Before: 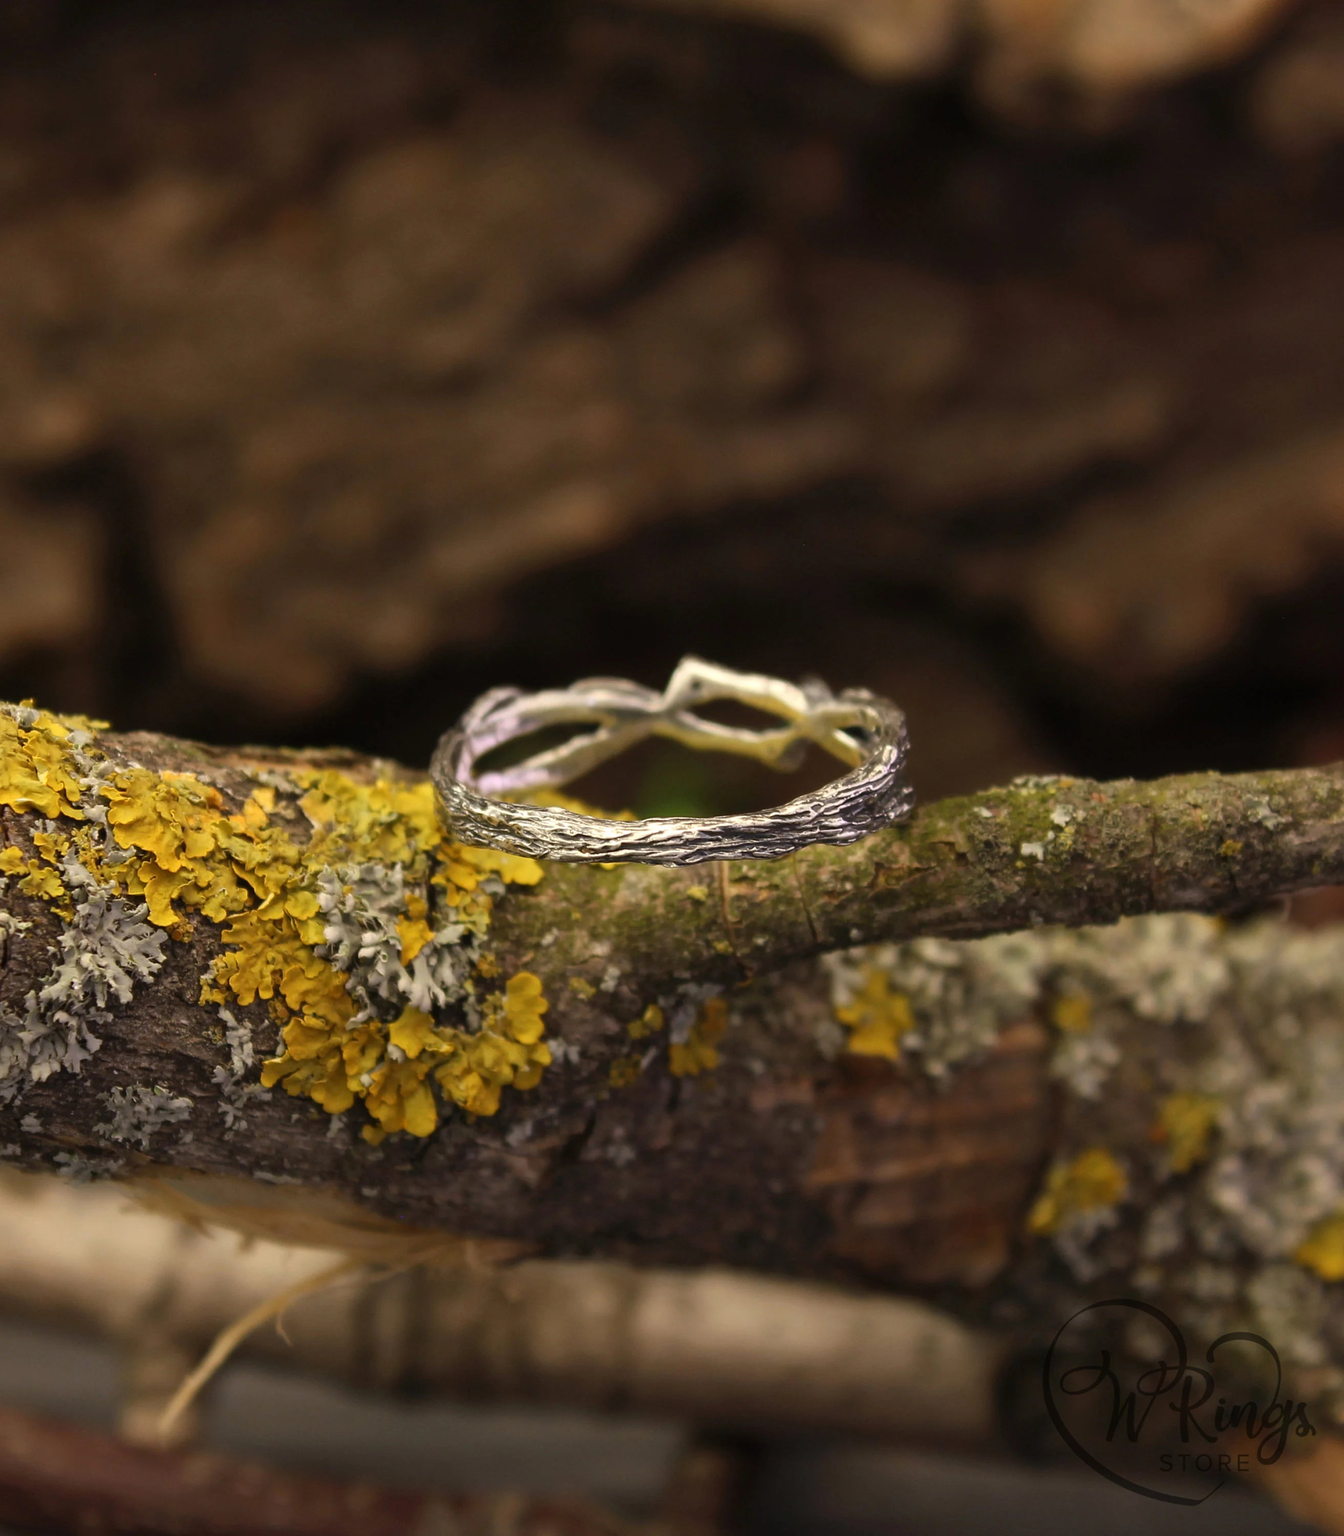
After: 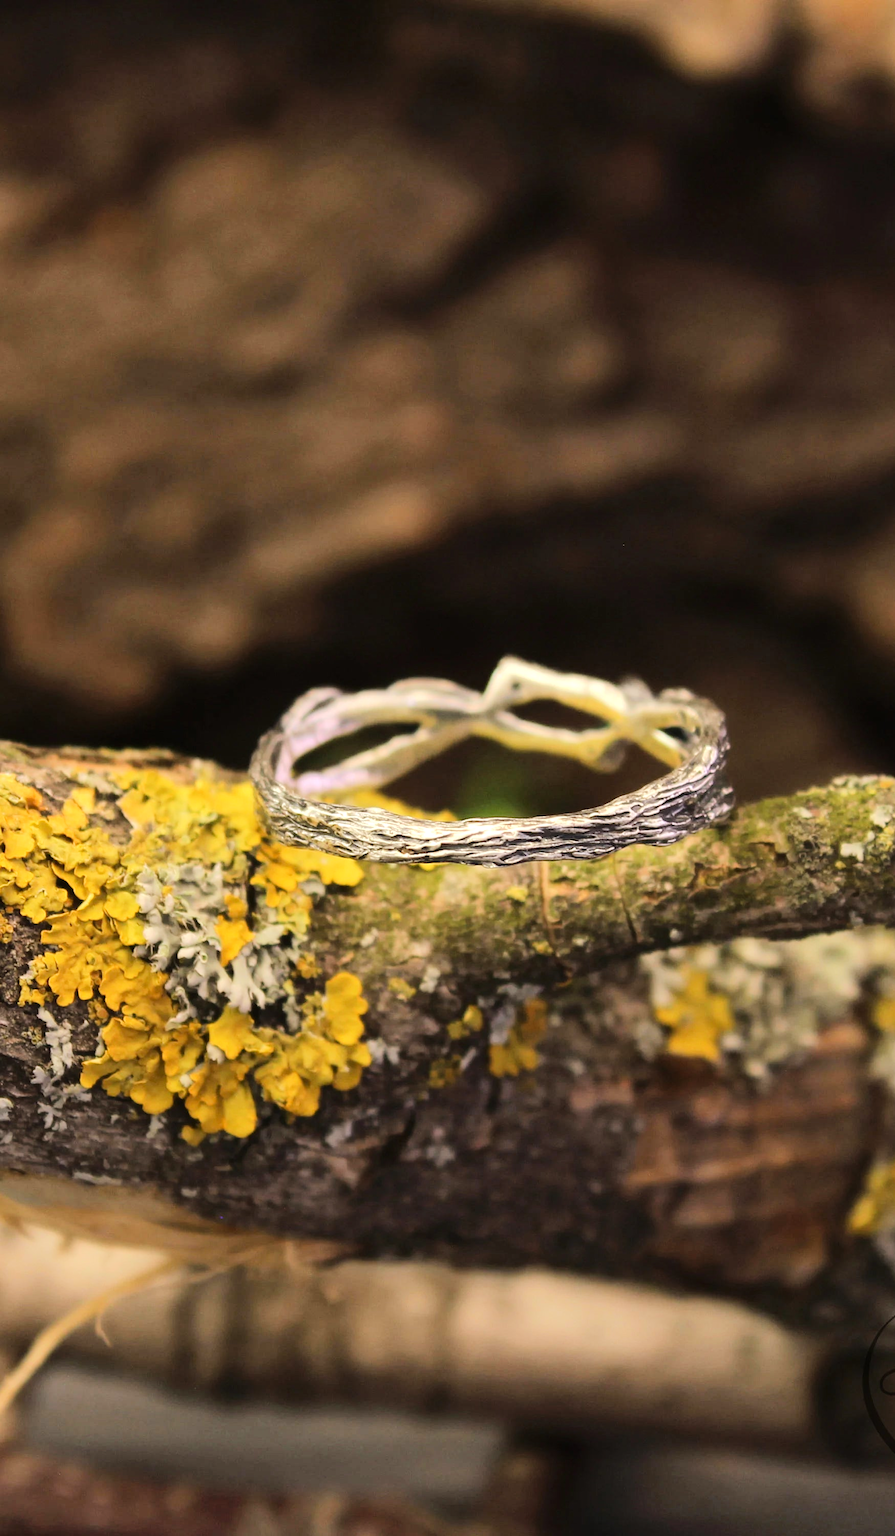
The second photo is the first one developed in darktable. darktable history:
crop and rotate: left 13.448%, right 19.93%
tone equalizer: -7 EV 0.154 EV, -6 EV 0.629 EV, -5 EV 1.16 EV, -4 EV 1.33 EV, -3 EV 1.14 EV, -2 EV 0.6 EV, -1 EV 0.16 EV, edges refinement/feathering 500, mask exposure compensation -1.57 EV, preserve details no
exposure: exposure 0.022 EV, compensate highlight preservation false
